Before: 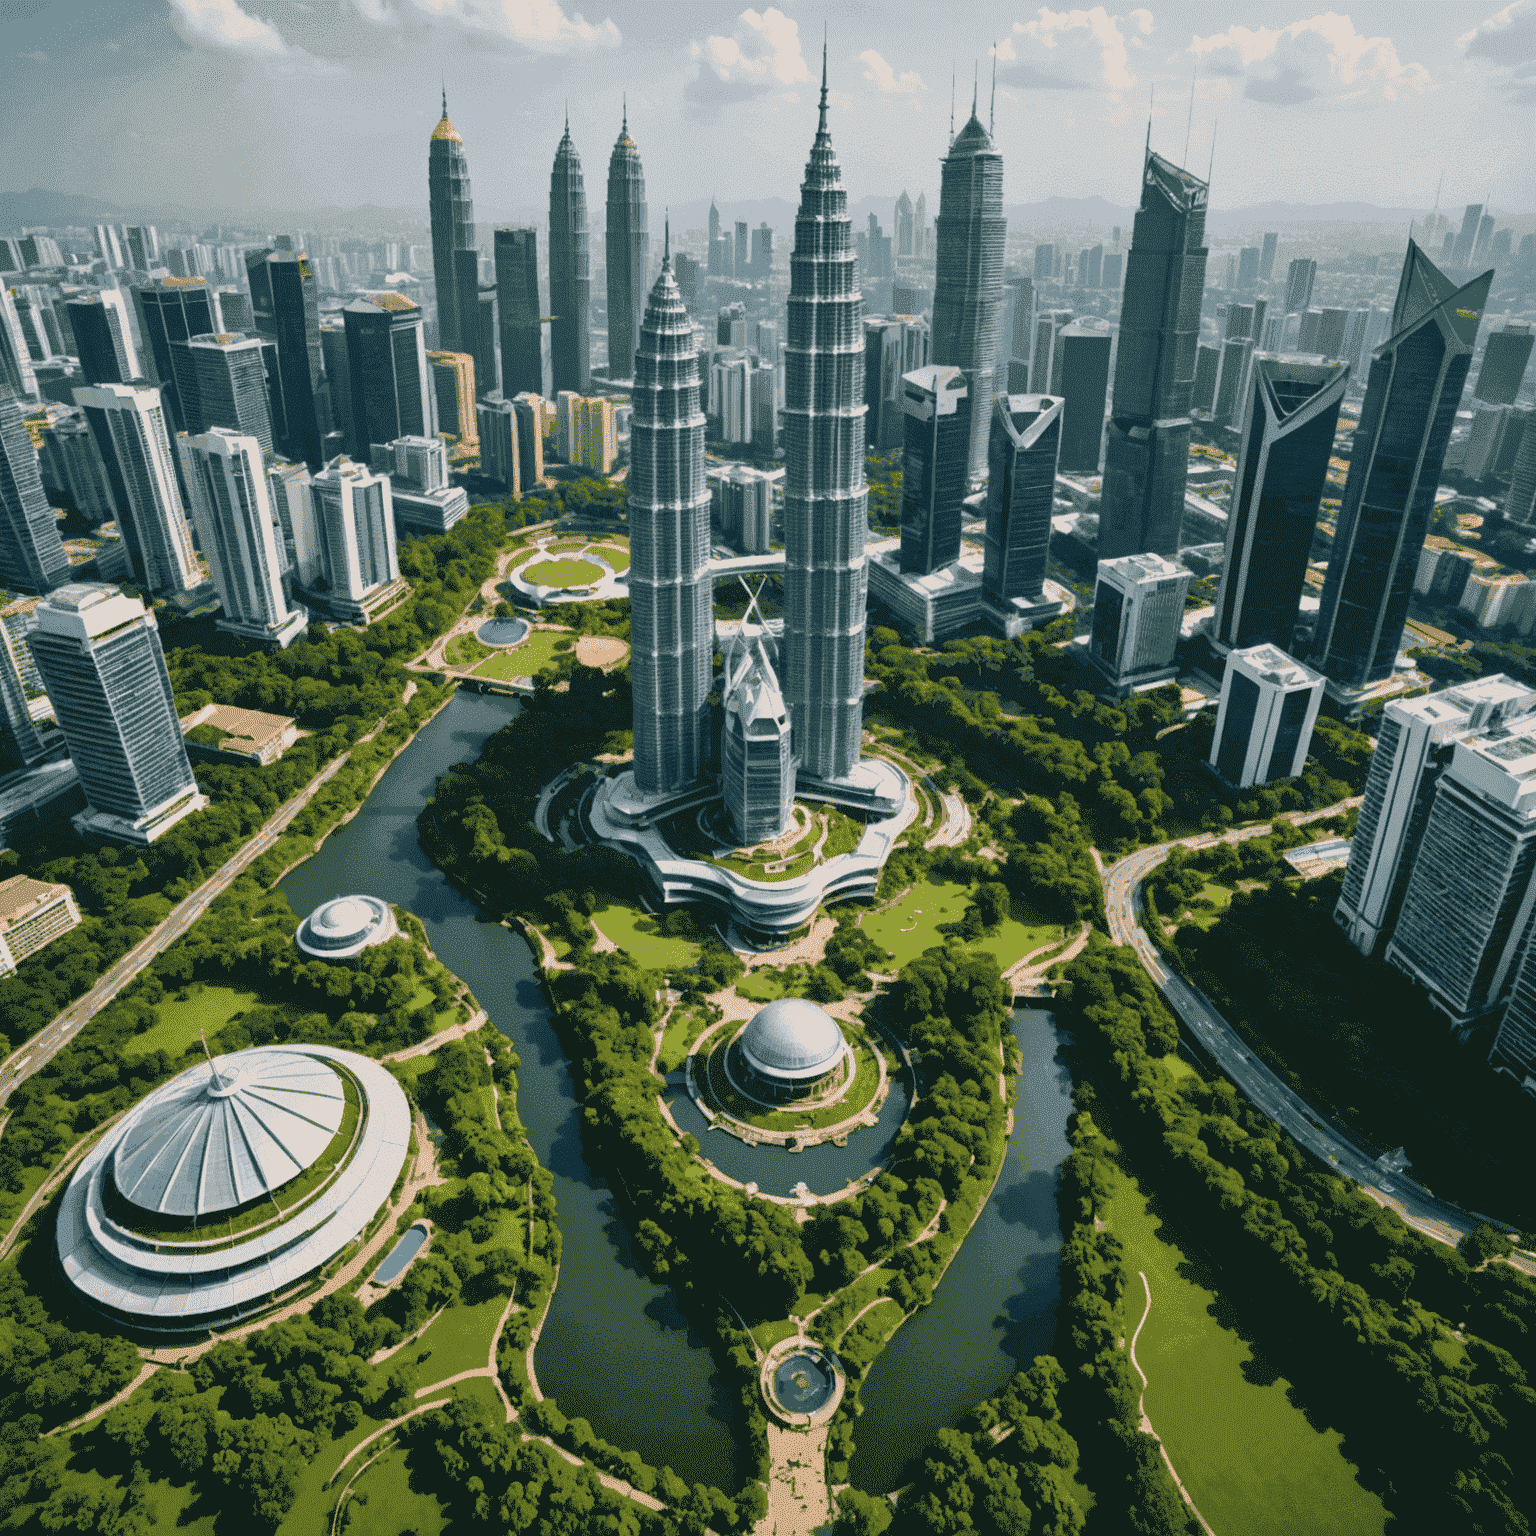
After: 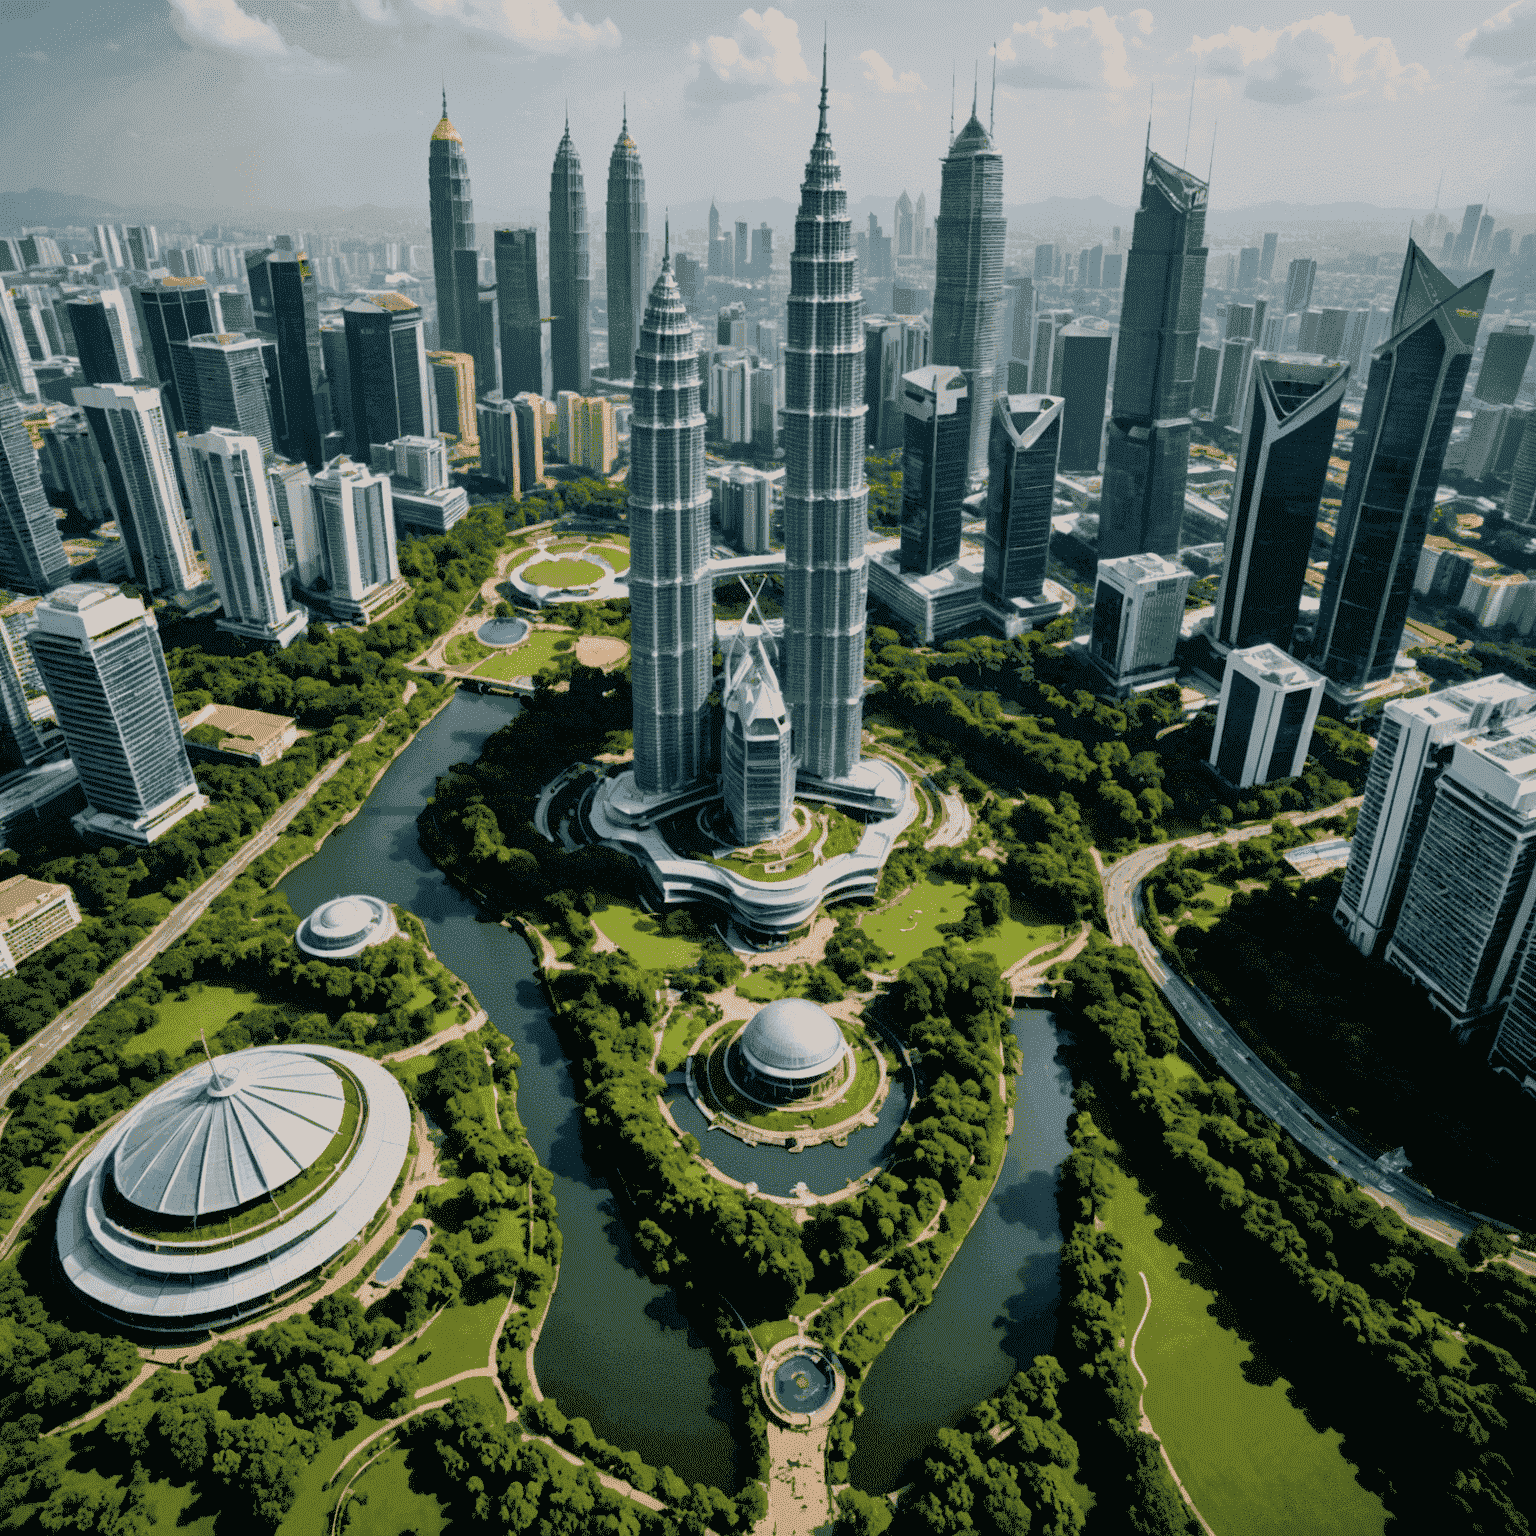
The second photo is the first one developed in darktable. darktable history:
filmic rgb: black relative exposure -5.87 EV, white relative exposure 3.4 EV, threshold 5.99 EV, hardness 3.68, enable highlight reconstruction true
